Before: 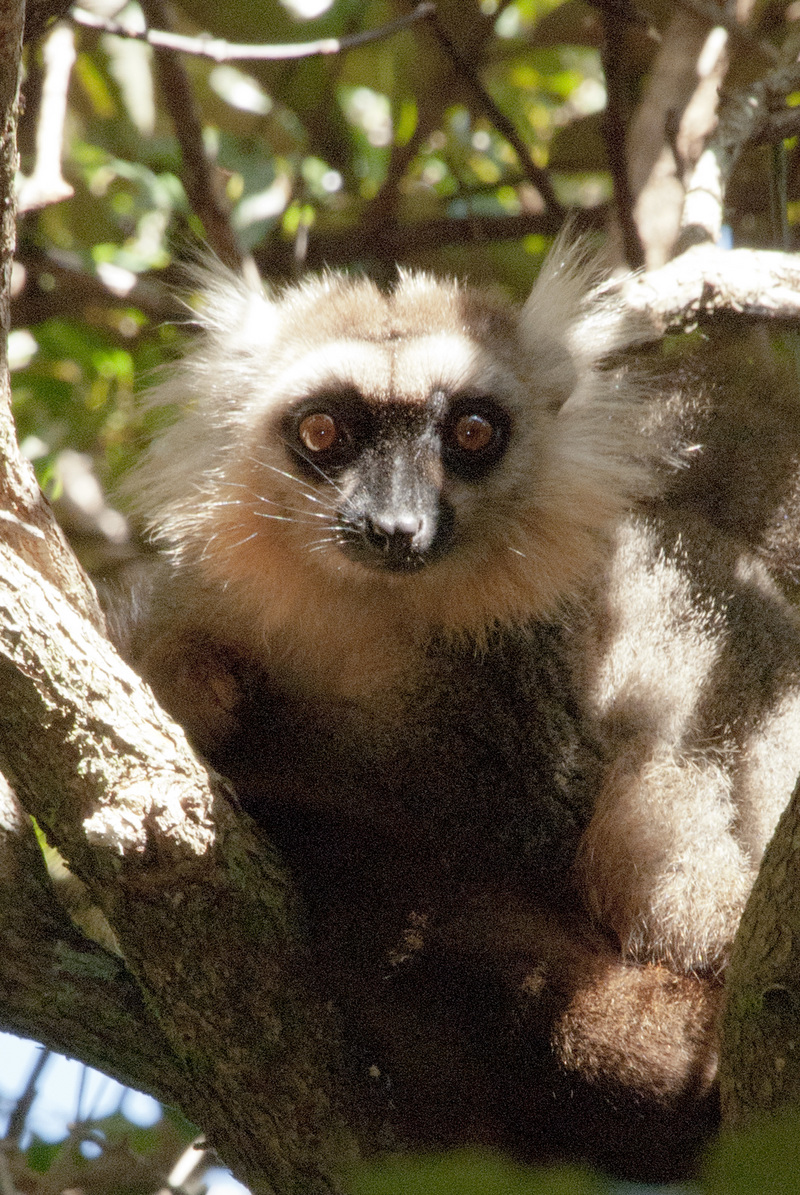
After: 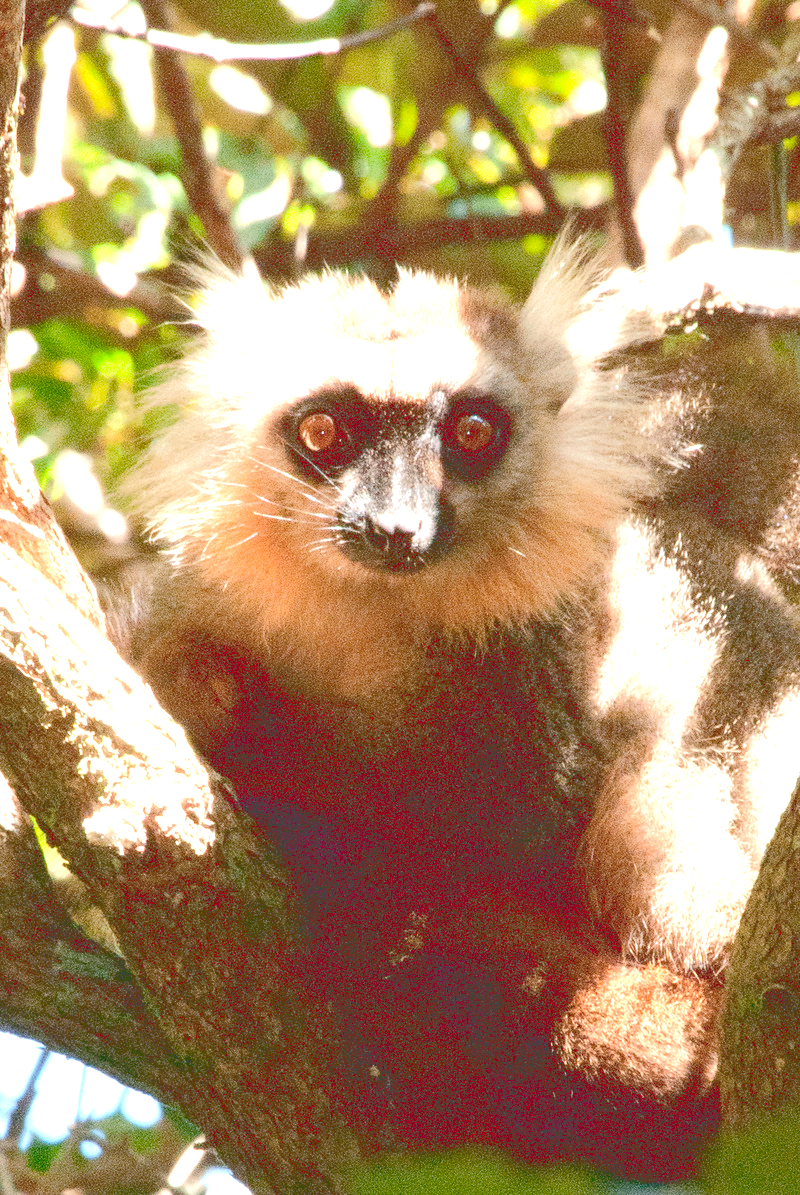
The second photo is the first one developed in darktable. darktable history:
tone curve: curves: ch0 [(0, 0) (0.003, 0.273) (0.011, 0.276) (0.025, 0.276) (0.044, 0.28) (0.069, 0.283) (0.1, 0.288) (0.136, 0.293) (0.177, 0.302) (0.224, 0.321) (0.277, 0.349) (0.335, 0.393) (0.399, 0.448) (0.468, 0.51) (0.543, 0.589) (0.623, 0.677) (0.709, 0.761) (0.801, 0.839) (0.898, 0.909) (1, 1)], color space Lab, linked channels, preserve colors none
exposure: black level correction 0, exposure 0.595 EV, compensate exposure bias true, compensate highlight preservation false
